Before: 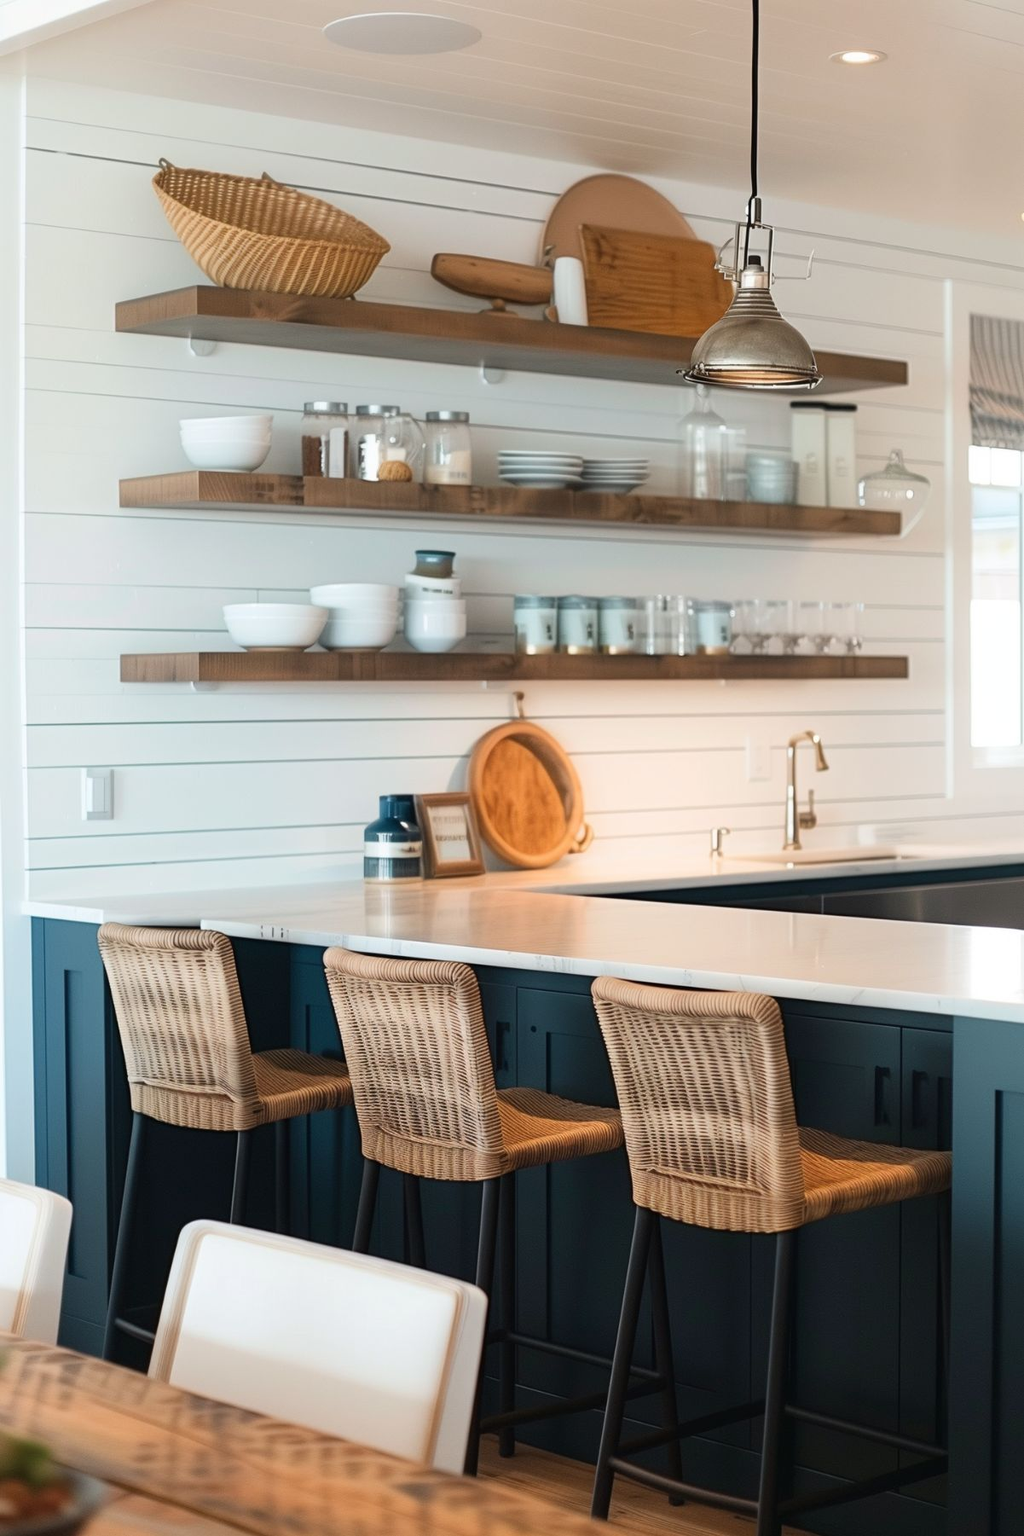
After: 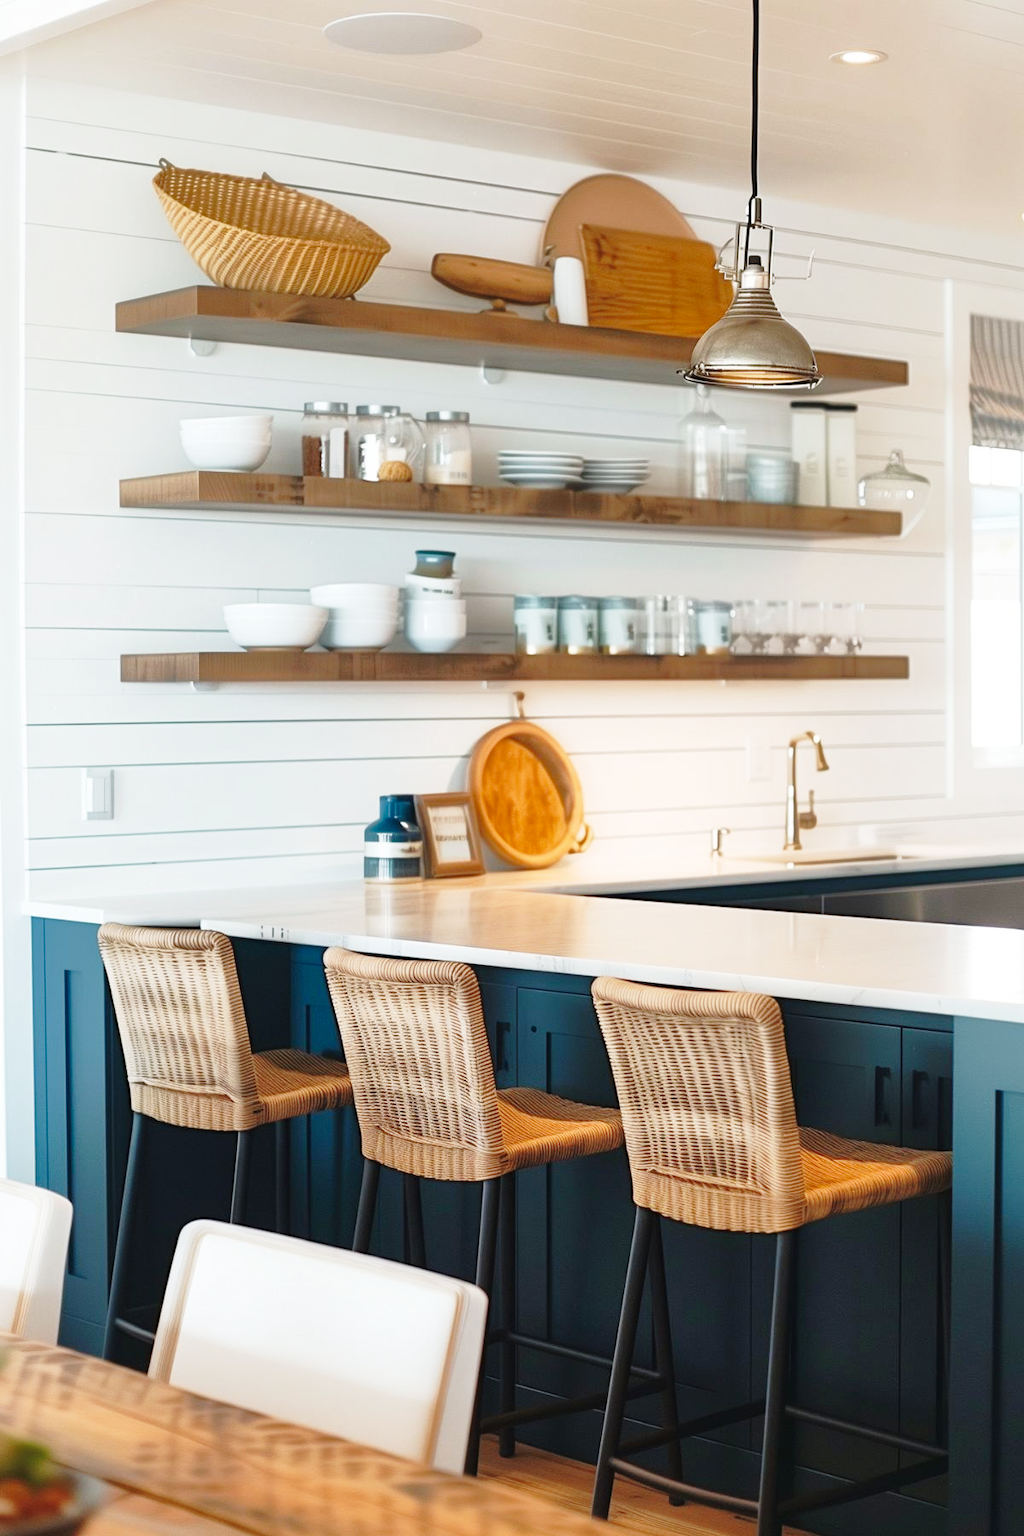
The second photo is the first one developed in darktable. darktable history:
base curve: curves: ch0 [(0, 0) (0.028, 0.03) (0.121, 0.232) (0.46, 0.748) (0.859, 0.968) (1, 1)], preserve colors none
shadows and highlights: on, module defaults
